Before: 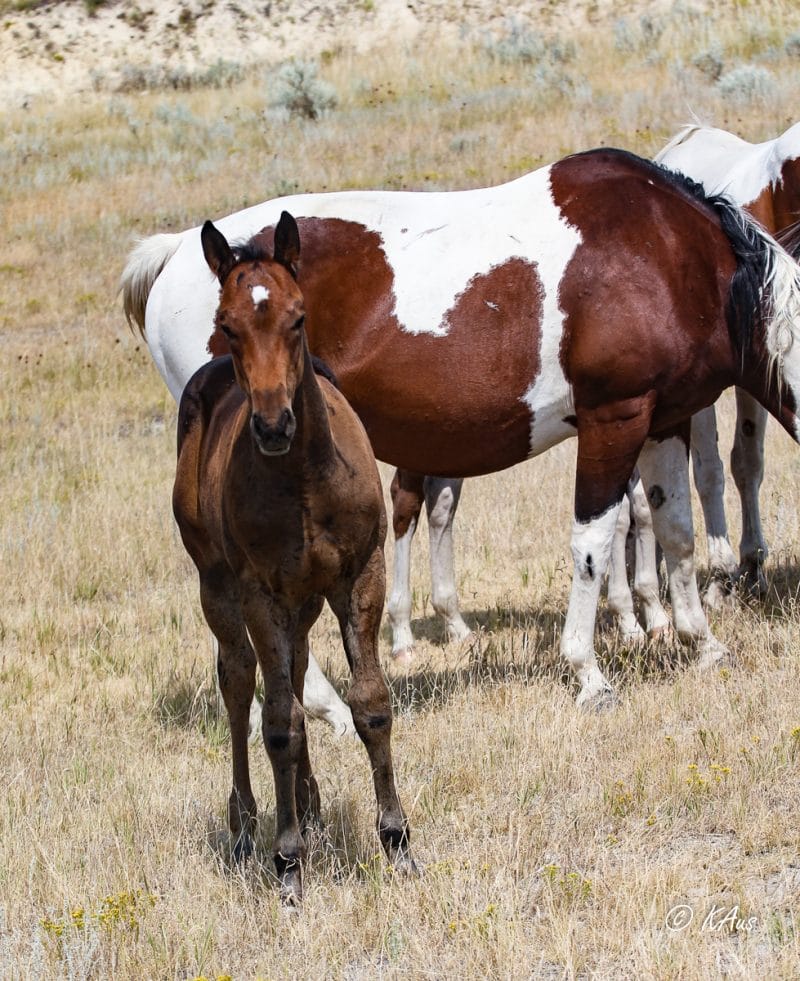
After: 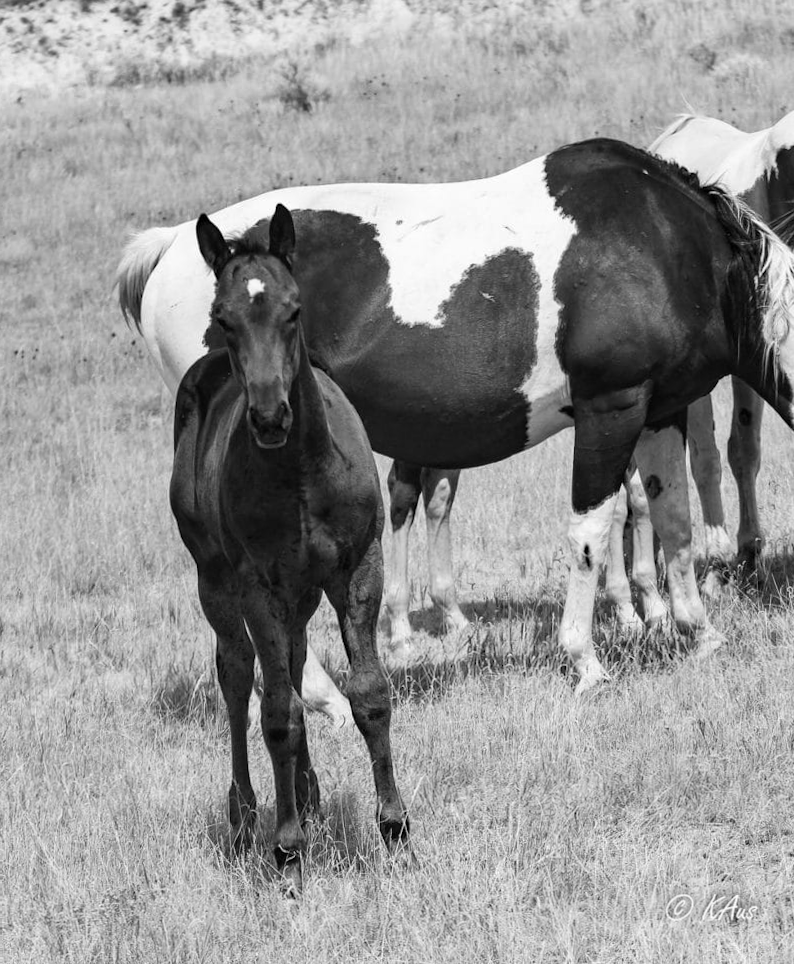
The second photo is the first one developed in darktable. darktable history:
monochrome: on, module defaults
rotate and perspective: rotation -0.45°, automatic cropping original format, crop left 0.008, crop right 0.992, crop top 0.012, crop bottom 0.988
